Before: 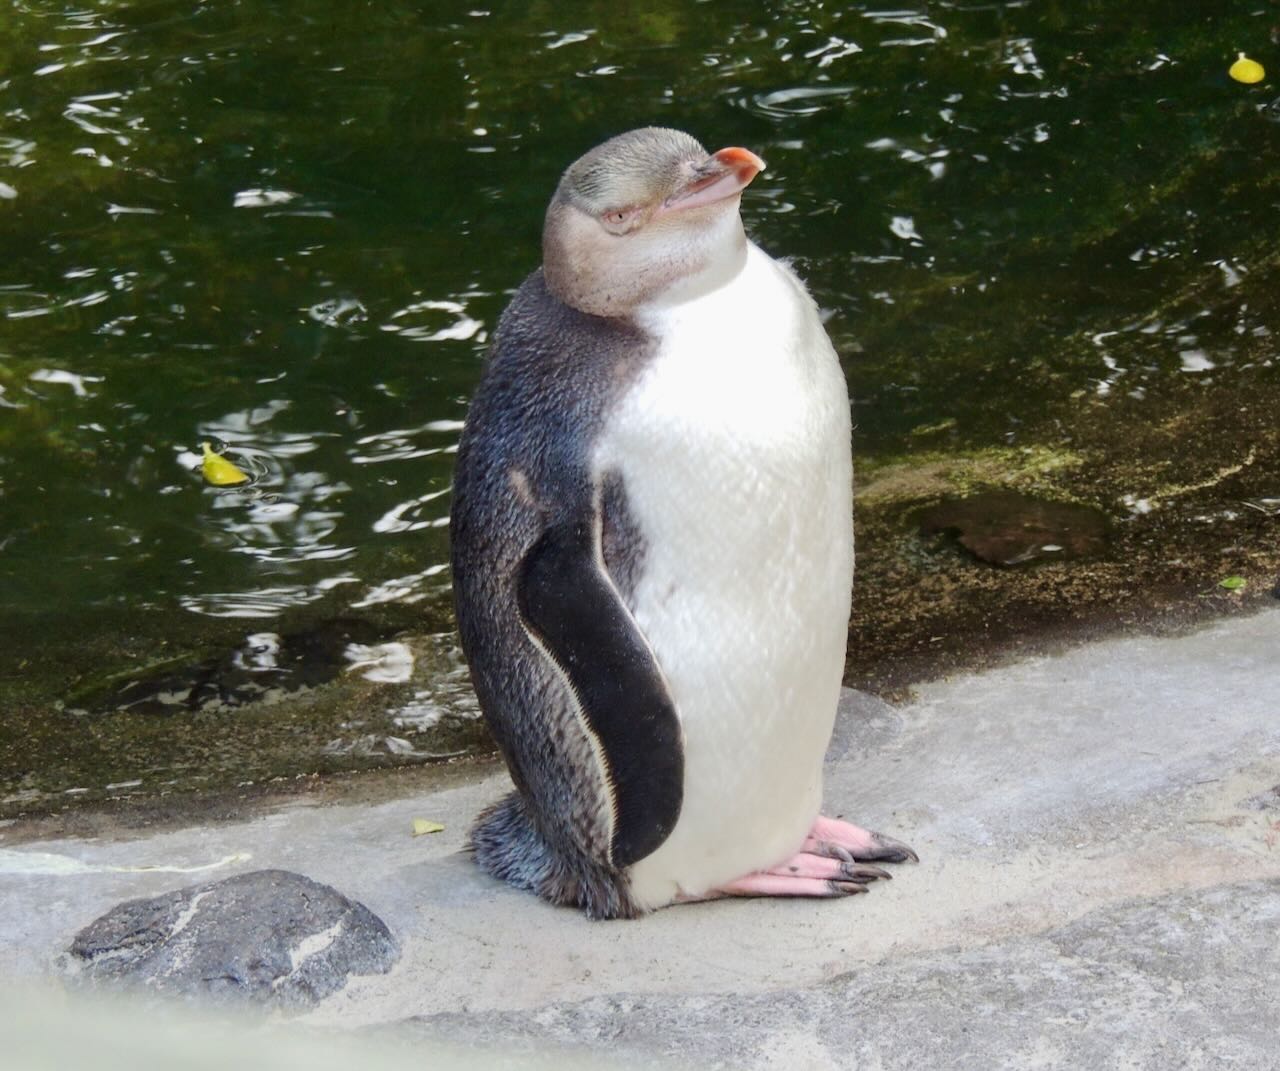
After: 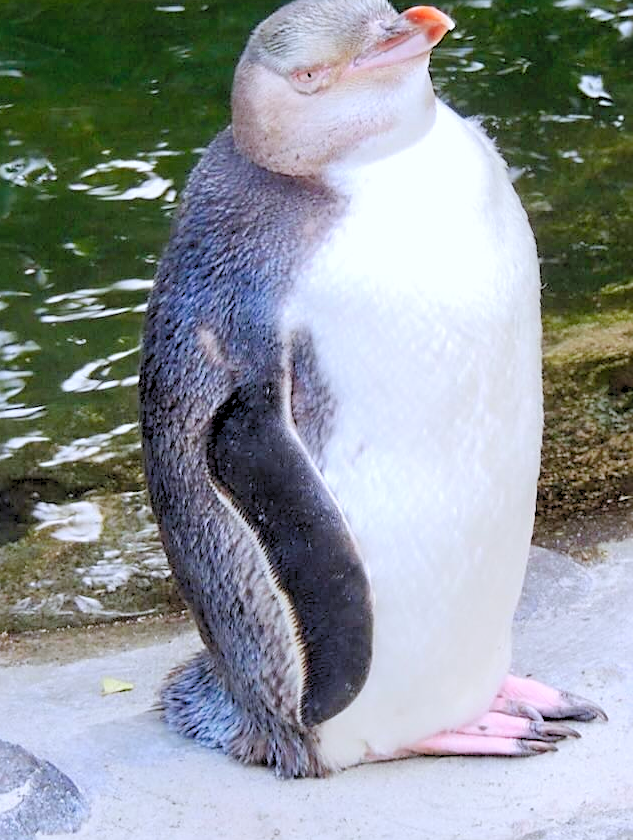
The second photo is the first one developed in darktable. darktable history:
white balance: red 0.967, blue 1.119, emerald 0.756
levels: levels [0.072, 0.414, 0.976]
crop and rotate: angle 0.02°, left 24.353%, top 13.219%, right 26.156%, bottom 8.224%
sharpen: on, module defaults
